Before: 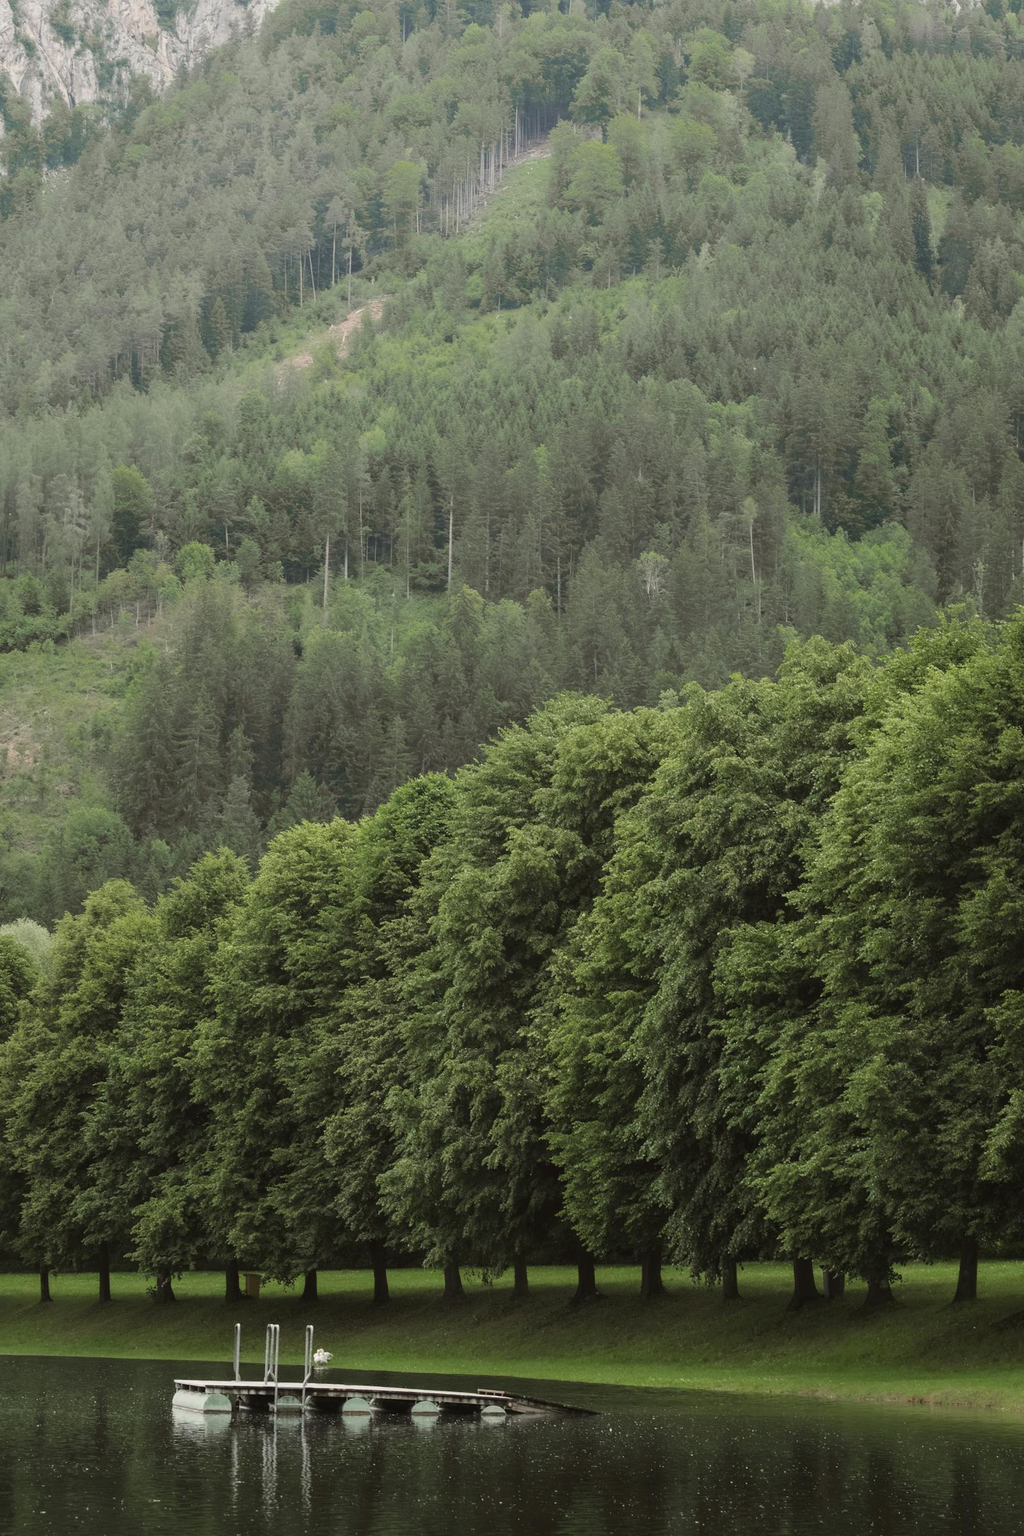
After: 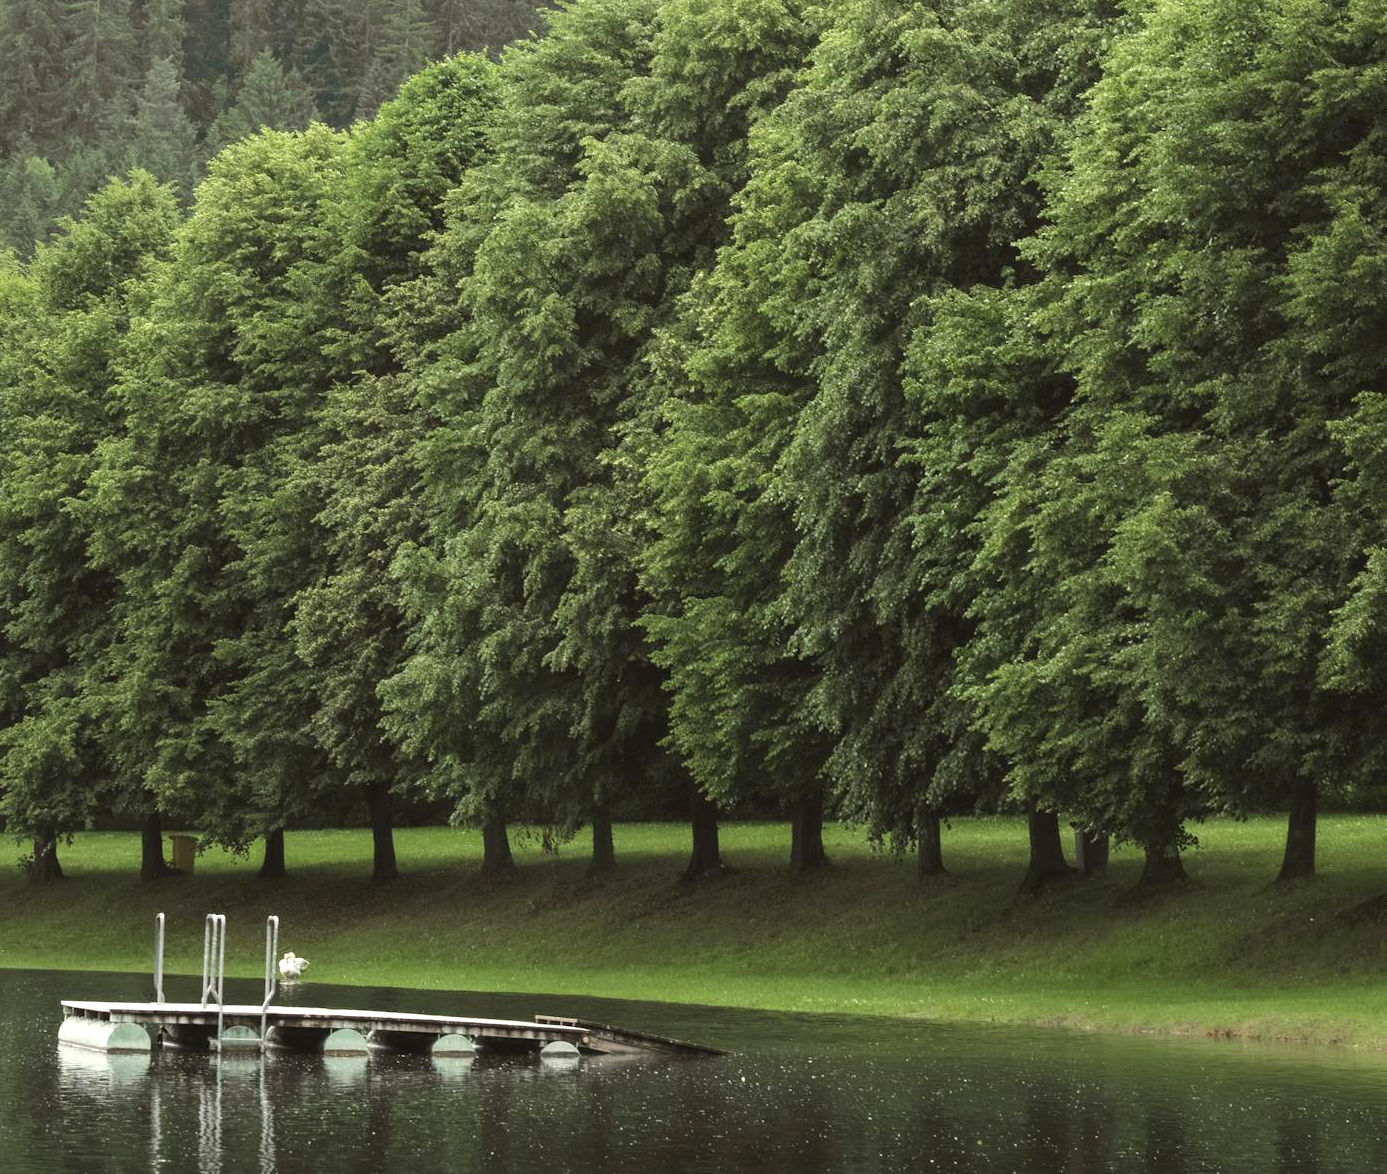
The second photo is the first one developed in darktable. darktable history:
crop and rotate: left 13.306%, top 48.129%, bottom 2.928%
exposure: black level correction 0, exposure 0.7 EV, compensate highlight preservation false
